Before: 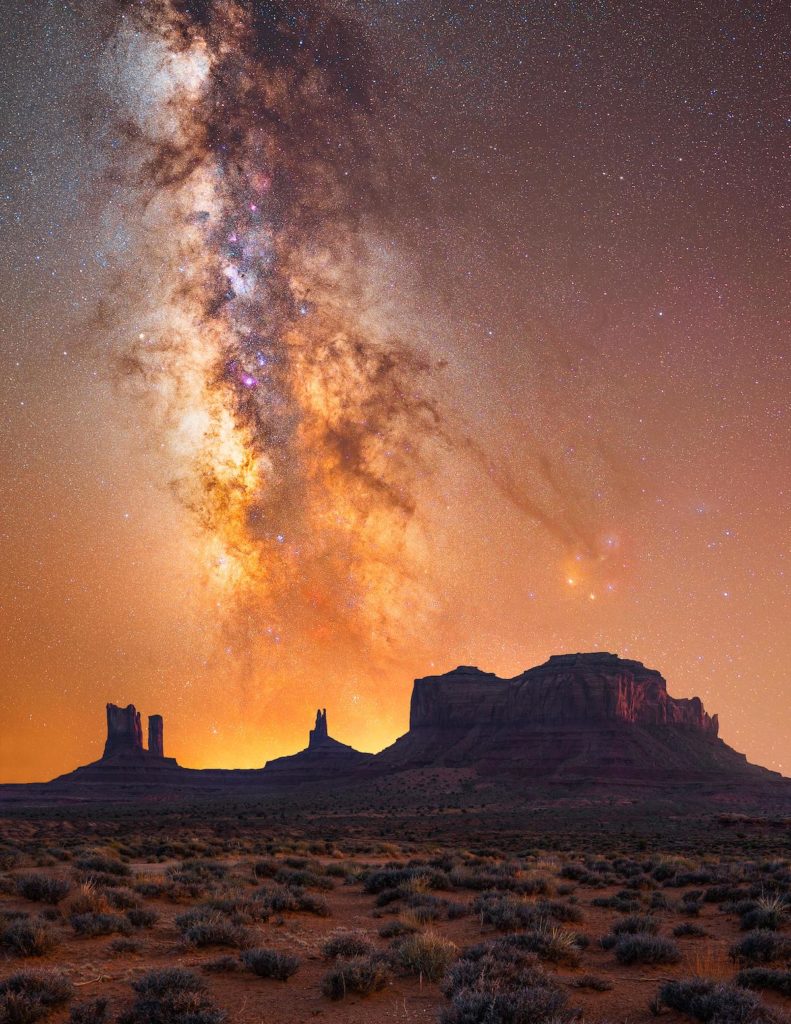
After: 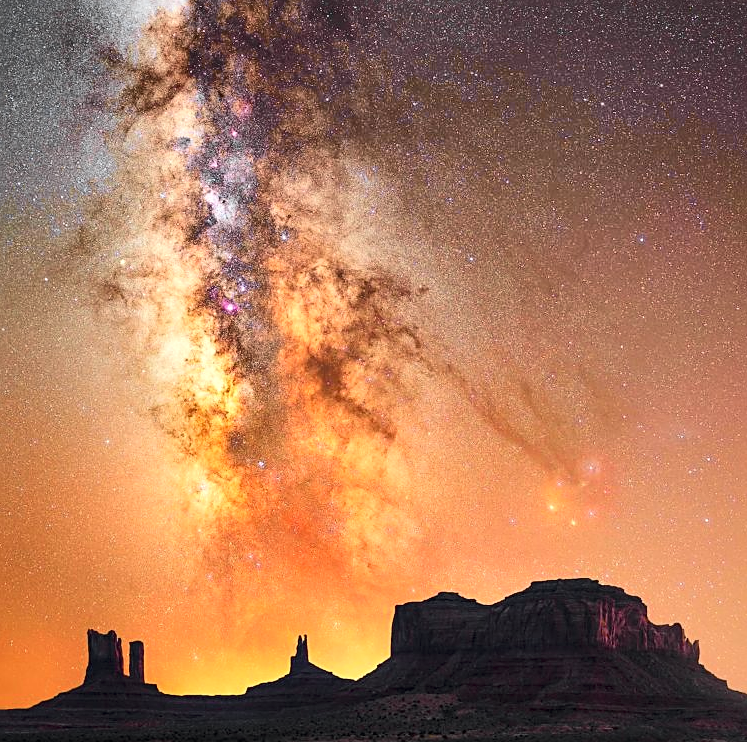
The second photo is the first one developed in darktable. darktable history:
contrast equalizer: y [[0.528, 0.548, 0.563, 0.562, 0.546, 0.526], [0.55 ×6], [0 ×6], [0 ×6], [0 ×6]], mix -0.363
tone curve: curves: ch0 [(0, 0) (0.071, 0.047) (0.266, 0.26) (0.483, 0.554) (0.753, 0.811) (1, 0.983)]; ch1 [(0, 0) (0.346, 0.307) (0.408, 0.387) (0.463, 0.465) (0.482, 0.493) (0.502, 0.499) (0.517, 0.502) (0.55, 0.548) (0.597, 0.61) (0.651, 0.698) (1, 1)]; ch2 [(0, 0) (0.346, 0.34) (0.434, 0.46) (0.485, 0.494) (0.5, 0.498) (0.517, 0.506) (0.526, 0.545) (0.583, 0.61) (0.625, 0.659) (1, 1)], color space Lab, independent channels, preserve colors none
contrast brightness saturation: saturation -0.032
local contrast: mode bilateral grid, contrast 26, coarseness 61, detail 151%, midtone range 0.2
crop: left 2.422%, top 7.231%, right 3.061%, bottom 20.279%
sharpen: on, module defaults
